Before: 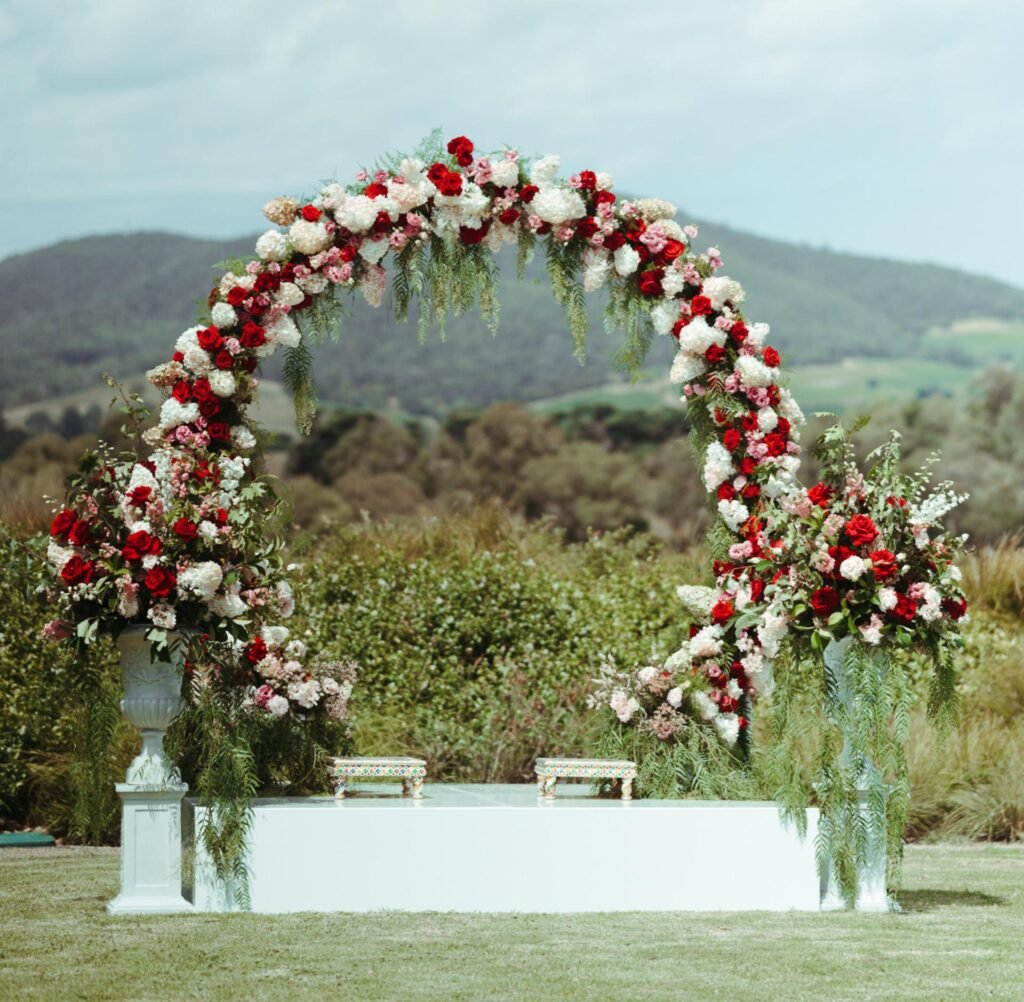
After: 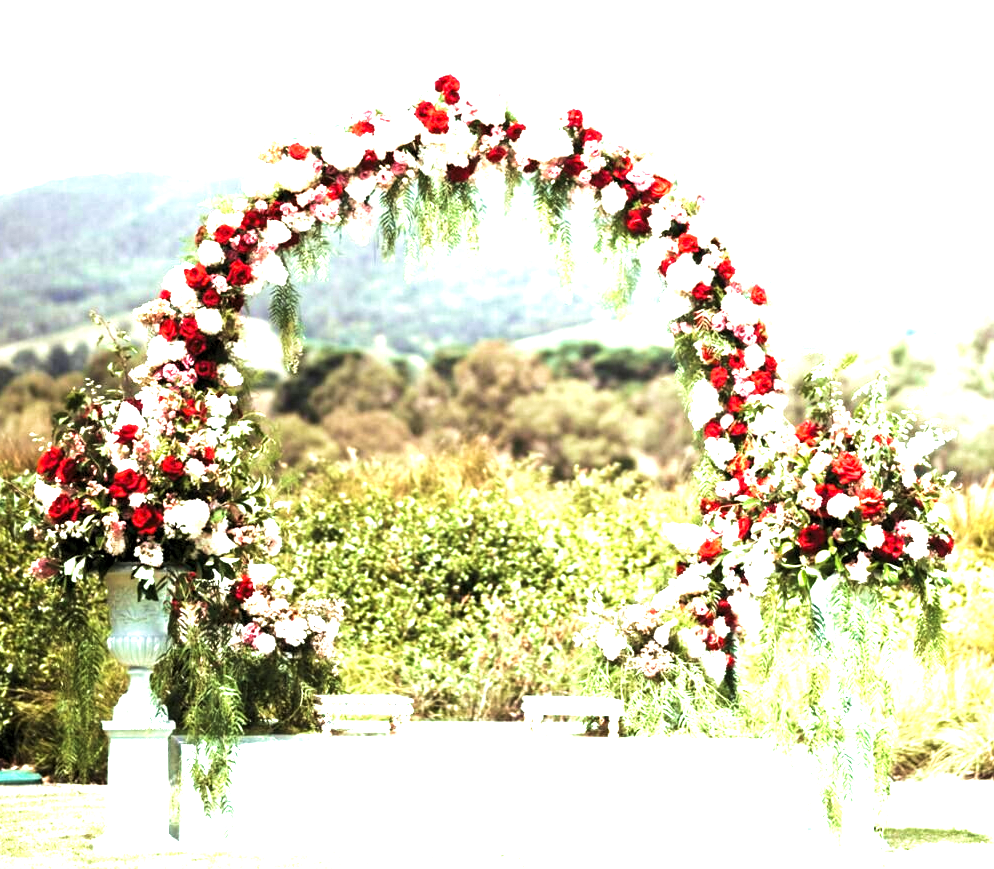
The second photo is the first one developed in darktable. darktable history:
crop: left 1.331%, top 6.192%, right 1.503%, bottom 7.021%
tone equalizer: -8 EV -0.417 EV, -7 EV -0.395 EV, -6 EV -0.33 EV, -5 EV -0.214 EV, -3 EV 0.213 EV, -2 EV 0.345 EV, -1 EV 0.396 EV, +0 EV 0.393 EV, edges refinement/feathering 500, mask exposure compensation -1.57 EV, preserve details no
velvia: on, module defaults
exposure: black level correction 0.001, exposure 1.65 EV, compensate highlight preservation false
levels: white 99.92%, levels [0.062, 0.494, 0.925]
